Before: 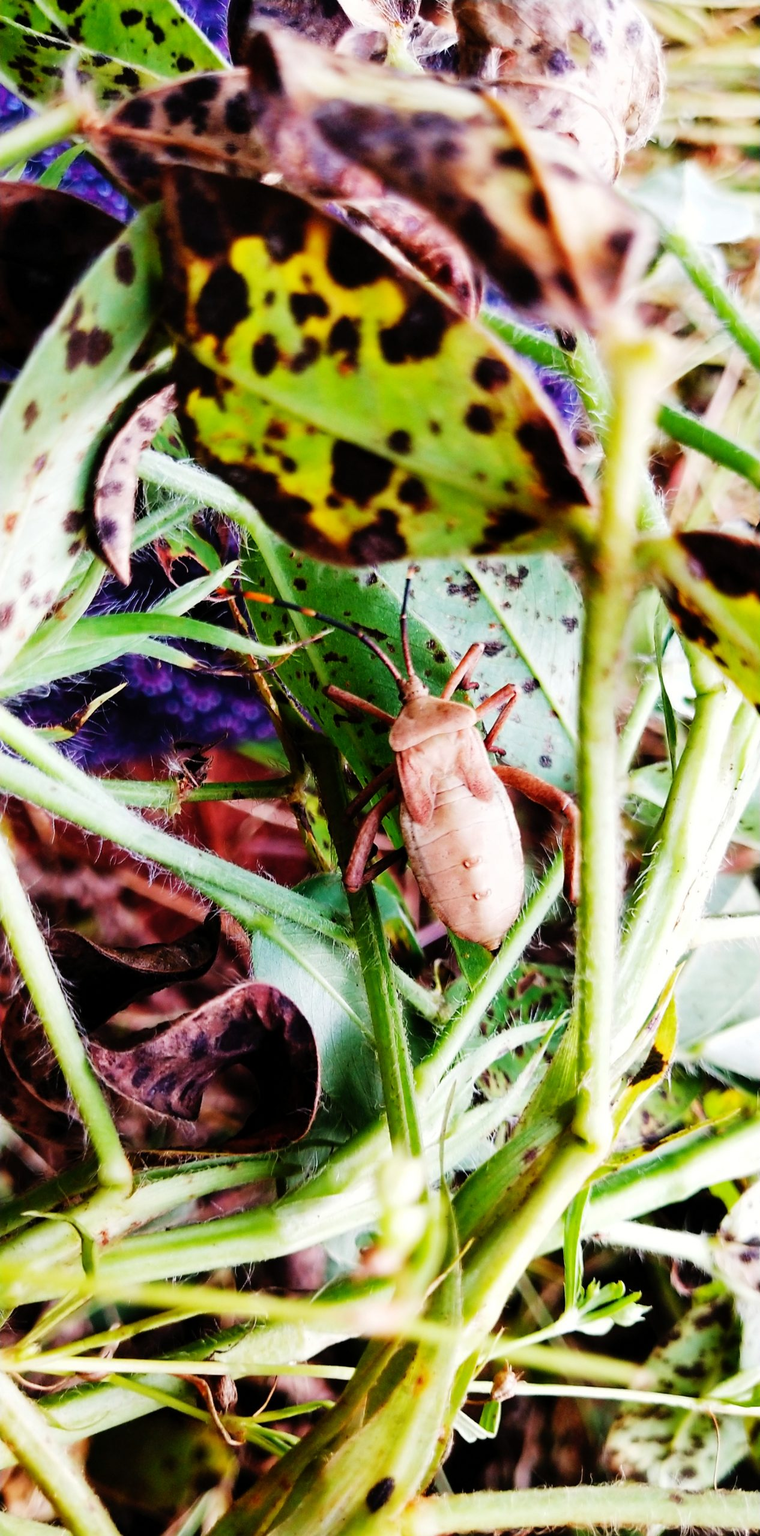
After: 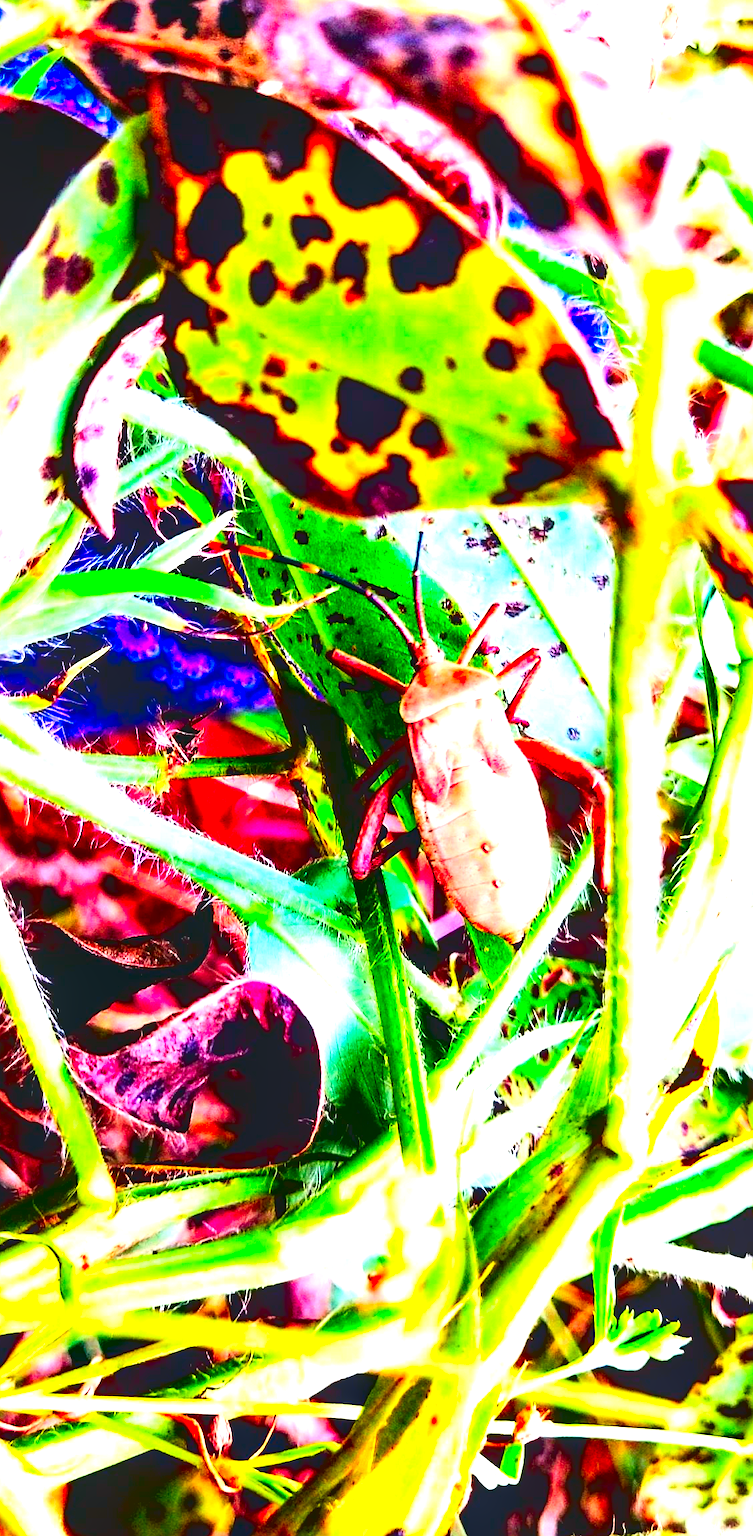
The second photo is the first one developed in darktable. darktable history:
local contrast: detail 110%
sharpen: on, module defaults
contrast brightness saturation: contrast 0.196, brightness 0.201, saturation 0.784
crop: left 3.781%, top 6.493%, right 6.786%, bottom 3.306%
exposure: black level correction 0, exposure 1.443 EV, compensate highlight preservation false
contrast equalizer: y [[0.6 ×6], [0.55 ×6], [0 ×6], [0 ×6], [0 ×6]]
